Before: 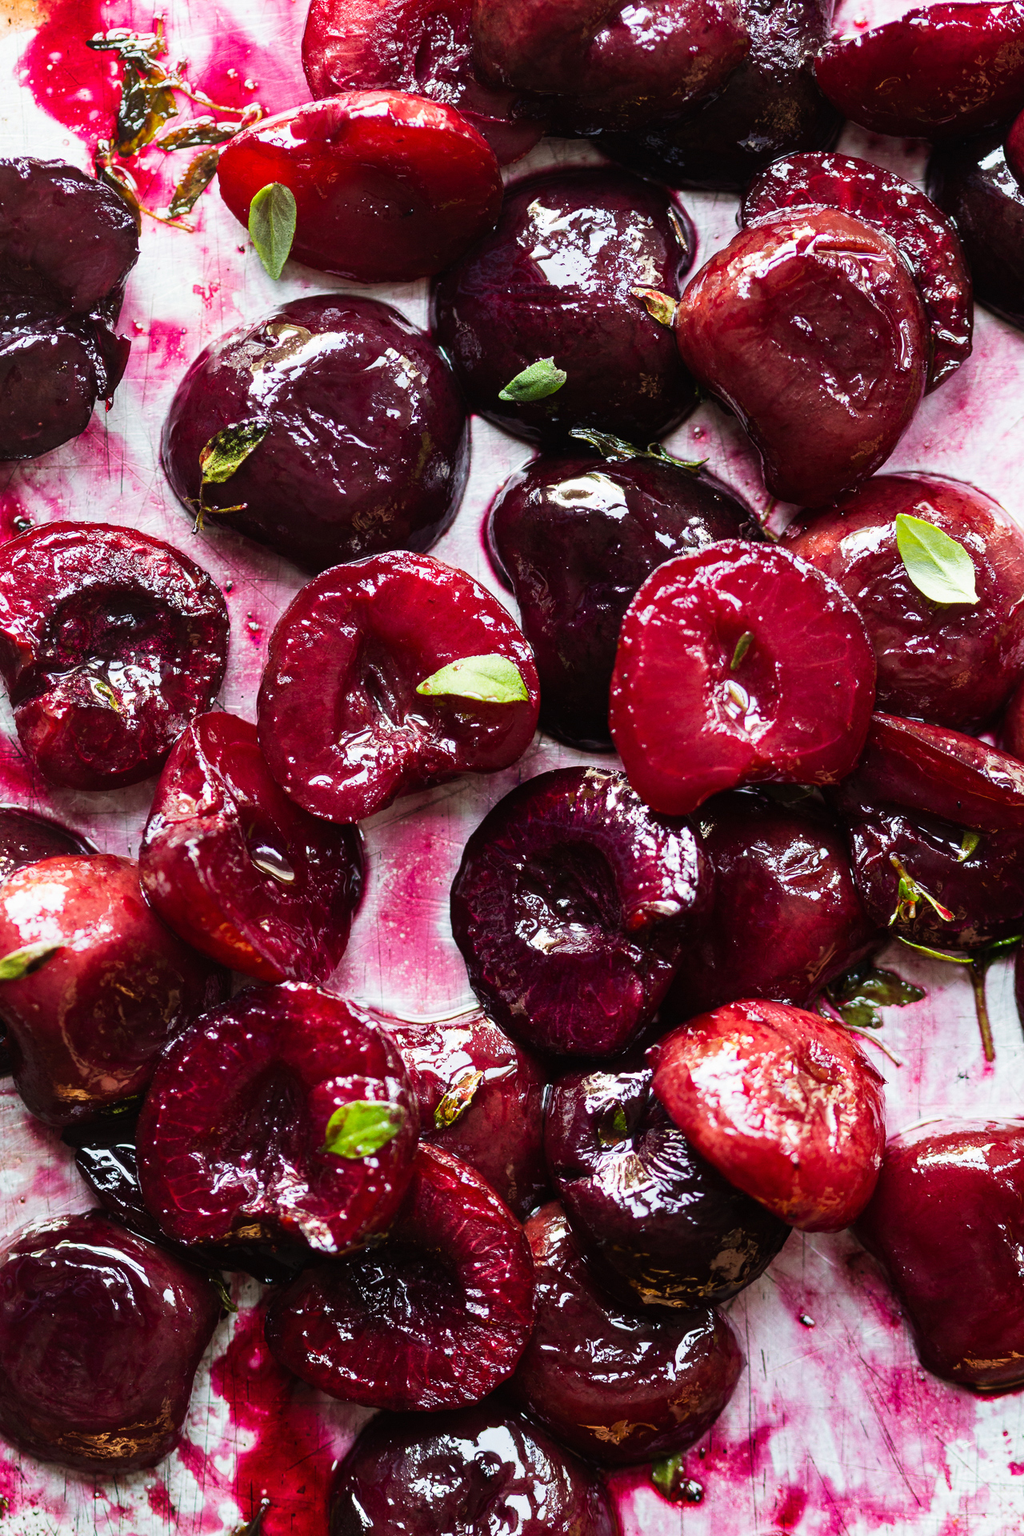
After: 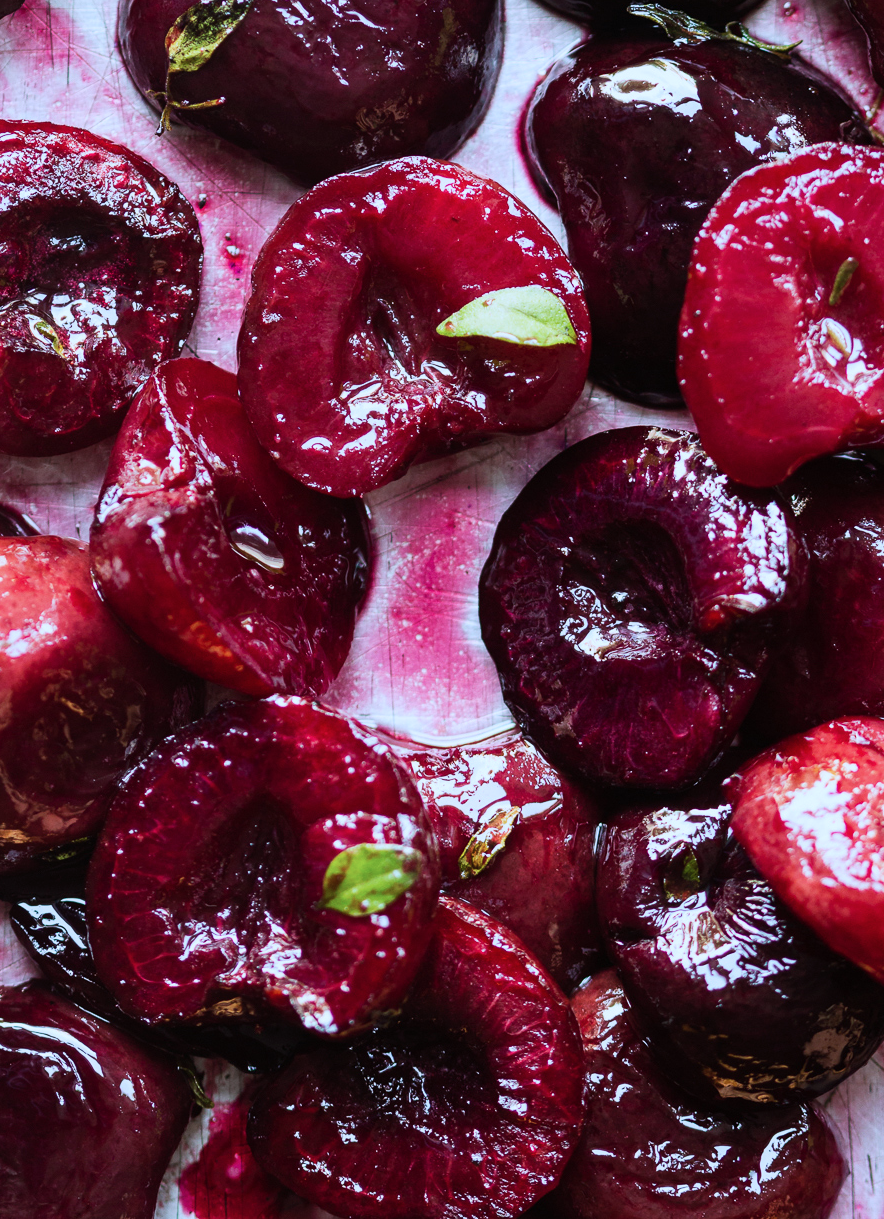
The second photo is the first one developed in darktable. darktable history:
crop: left 6.608%, top 27.736%, right 24.323%, bottom 8.743%
color correction: highlights a* -1.94, highlights b* -18.31
exposure: exposure -0.112 EV, compensate highlight preservation false
